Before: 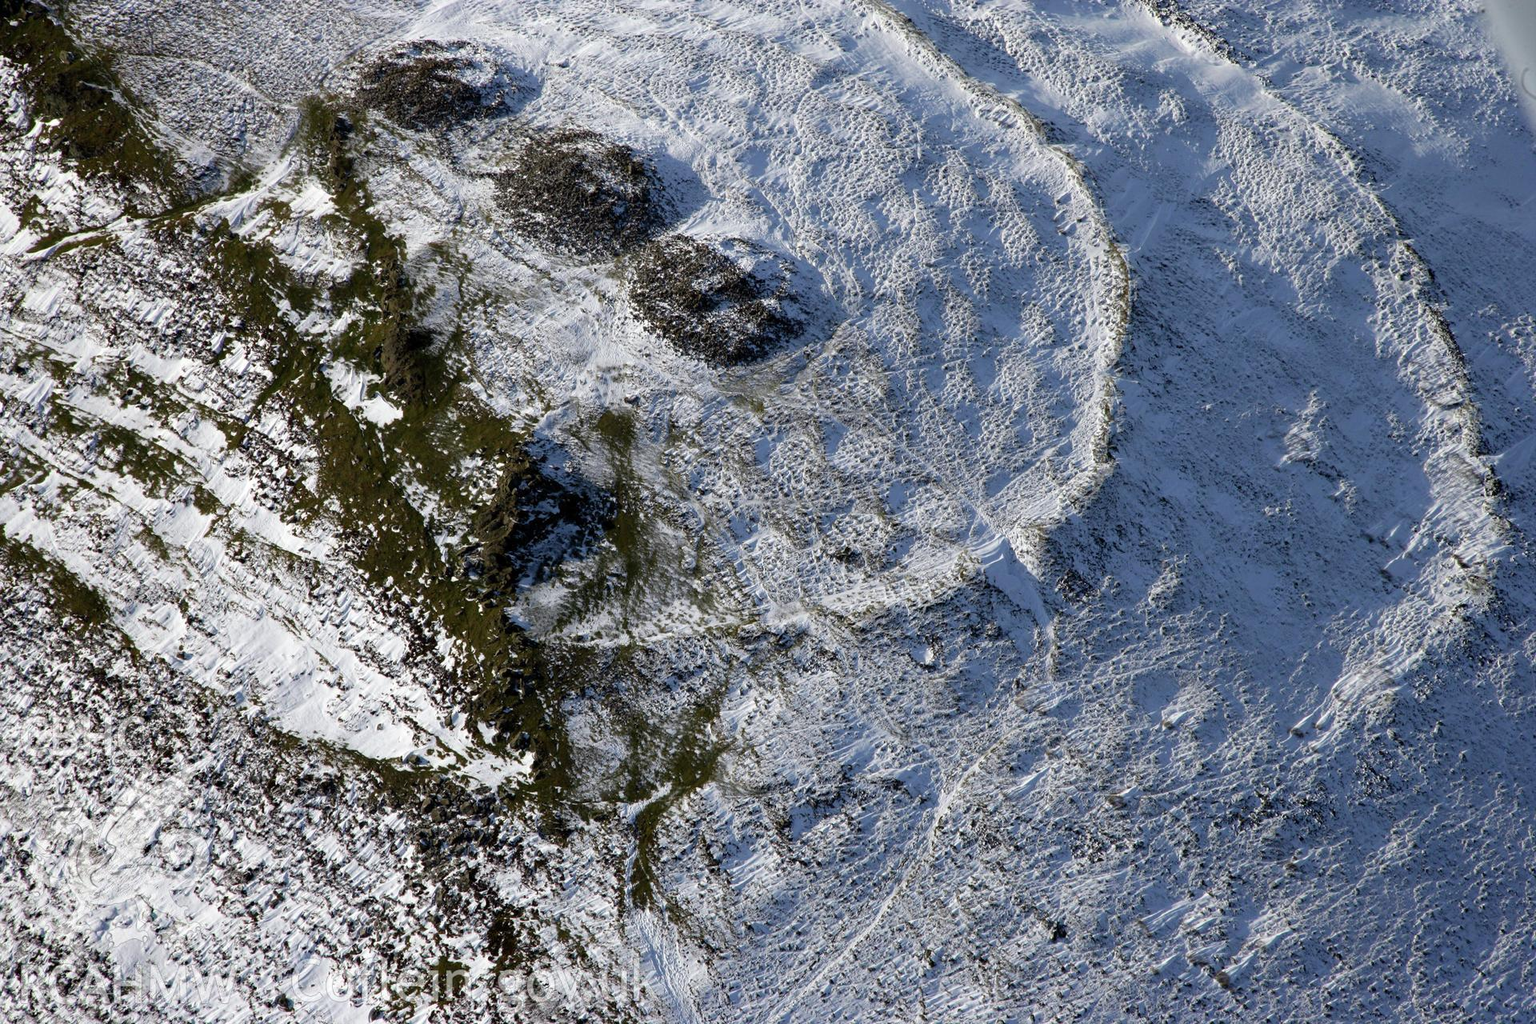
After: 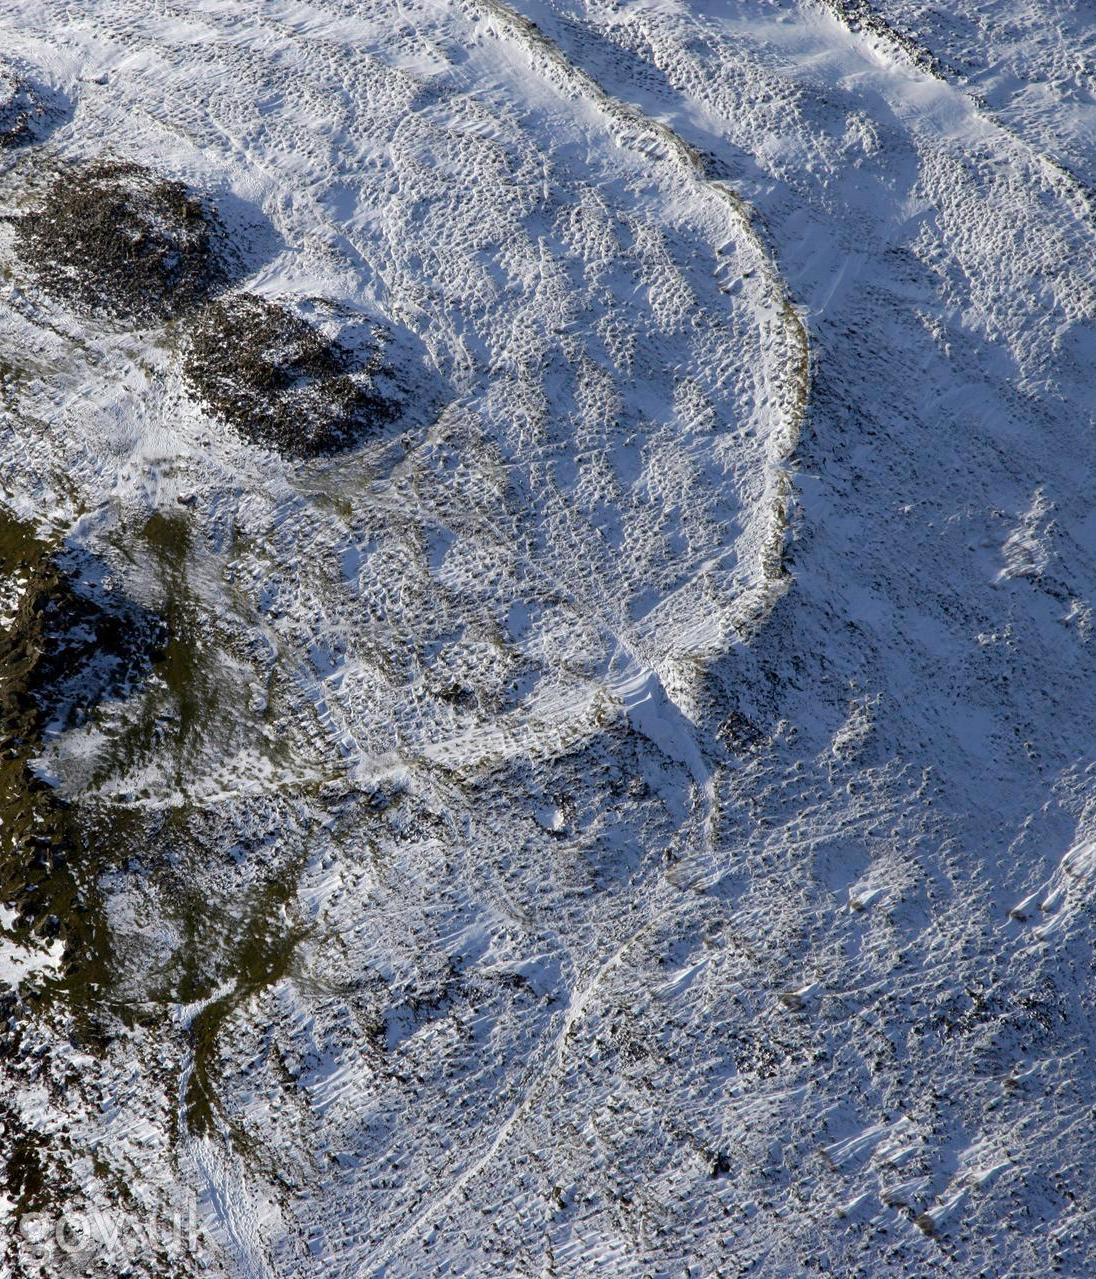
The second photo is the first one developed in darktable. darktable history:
crop: left 31.457%, top 0.025%, right 11.455%
